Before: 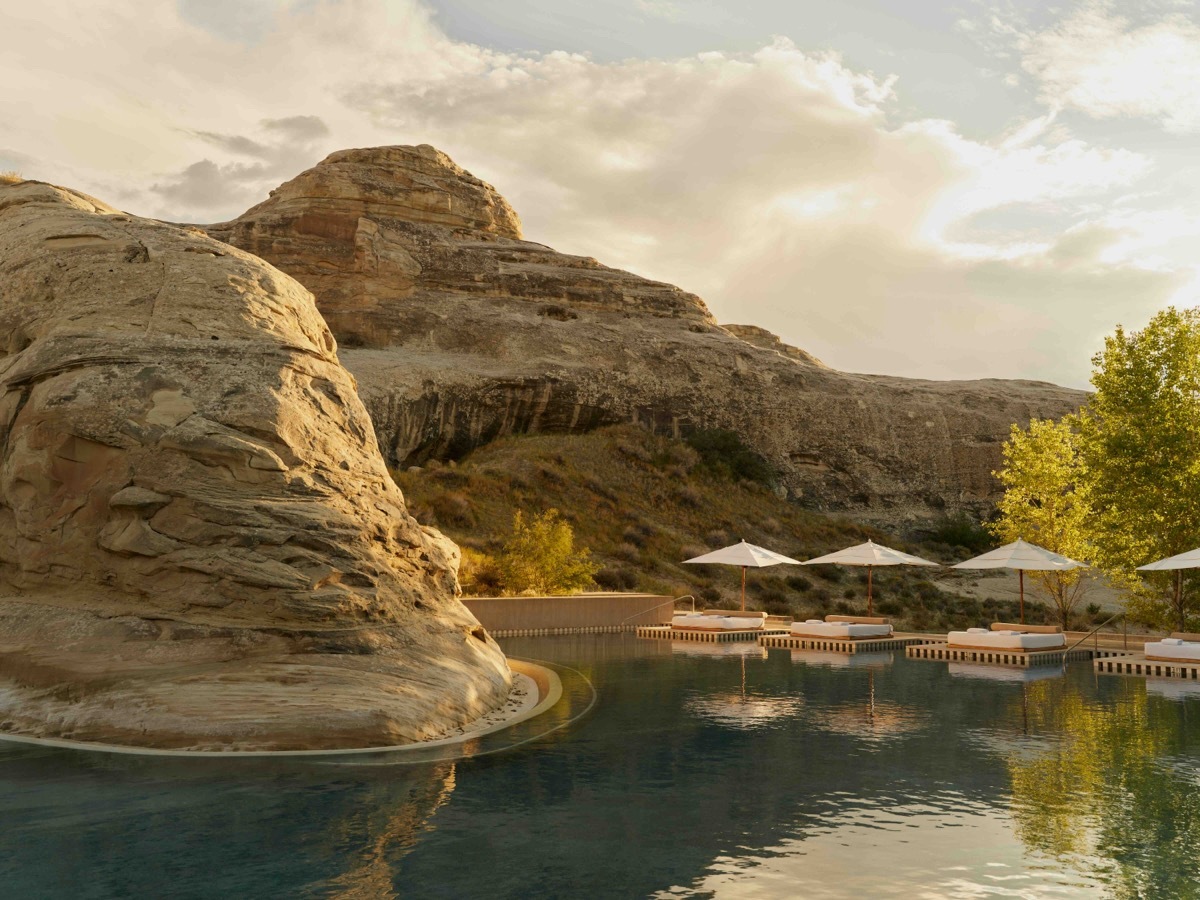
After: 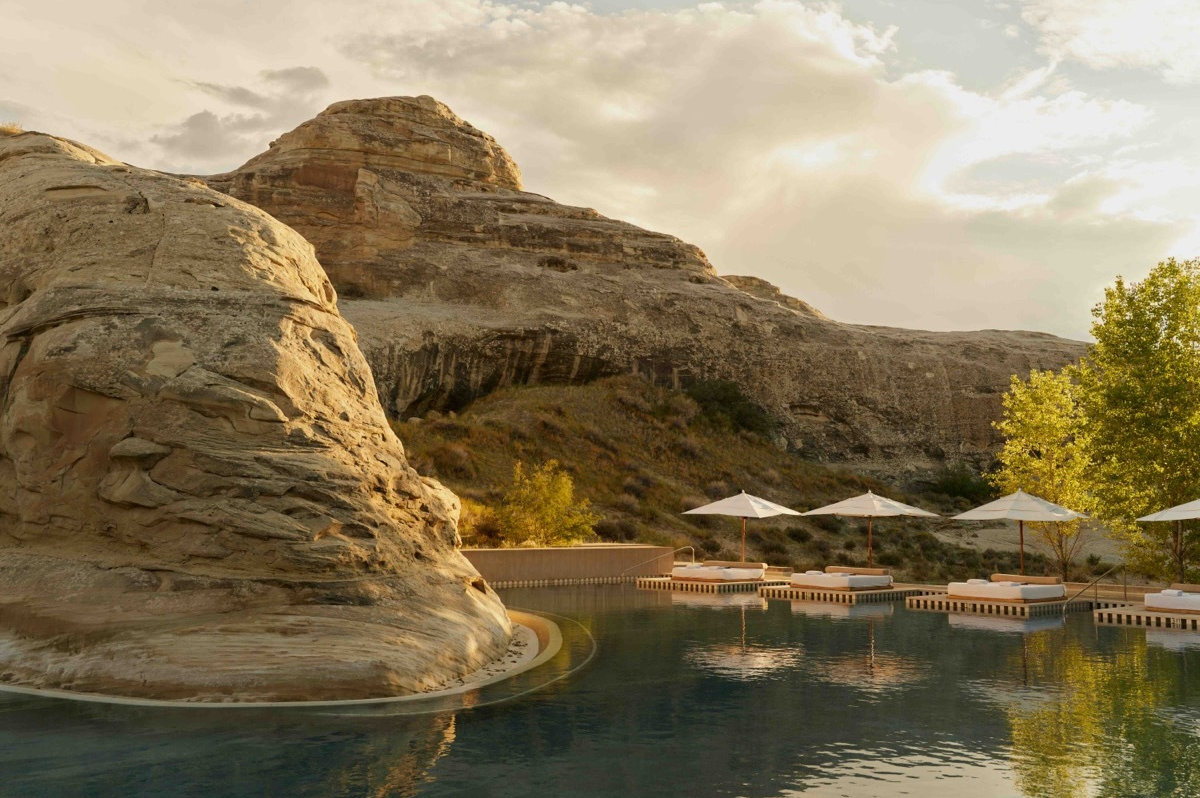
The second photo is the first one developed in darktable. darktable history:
crop and rotate: top 5.471%, bottom 5.781%
